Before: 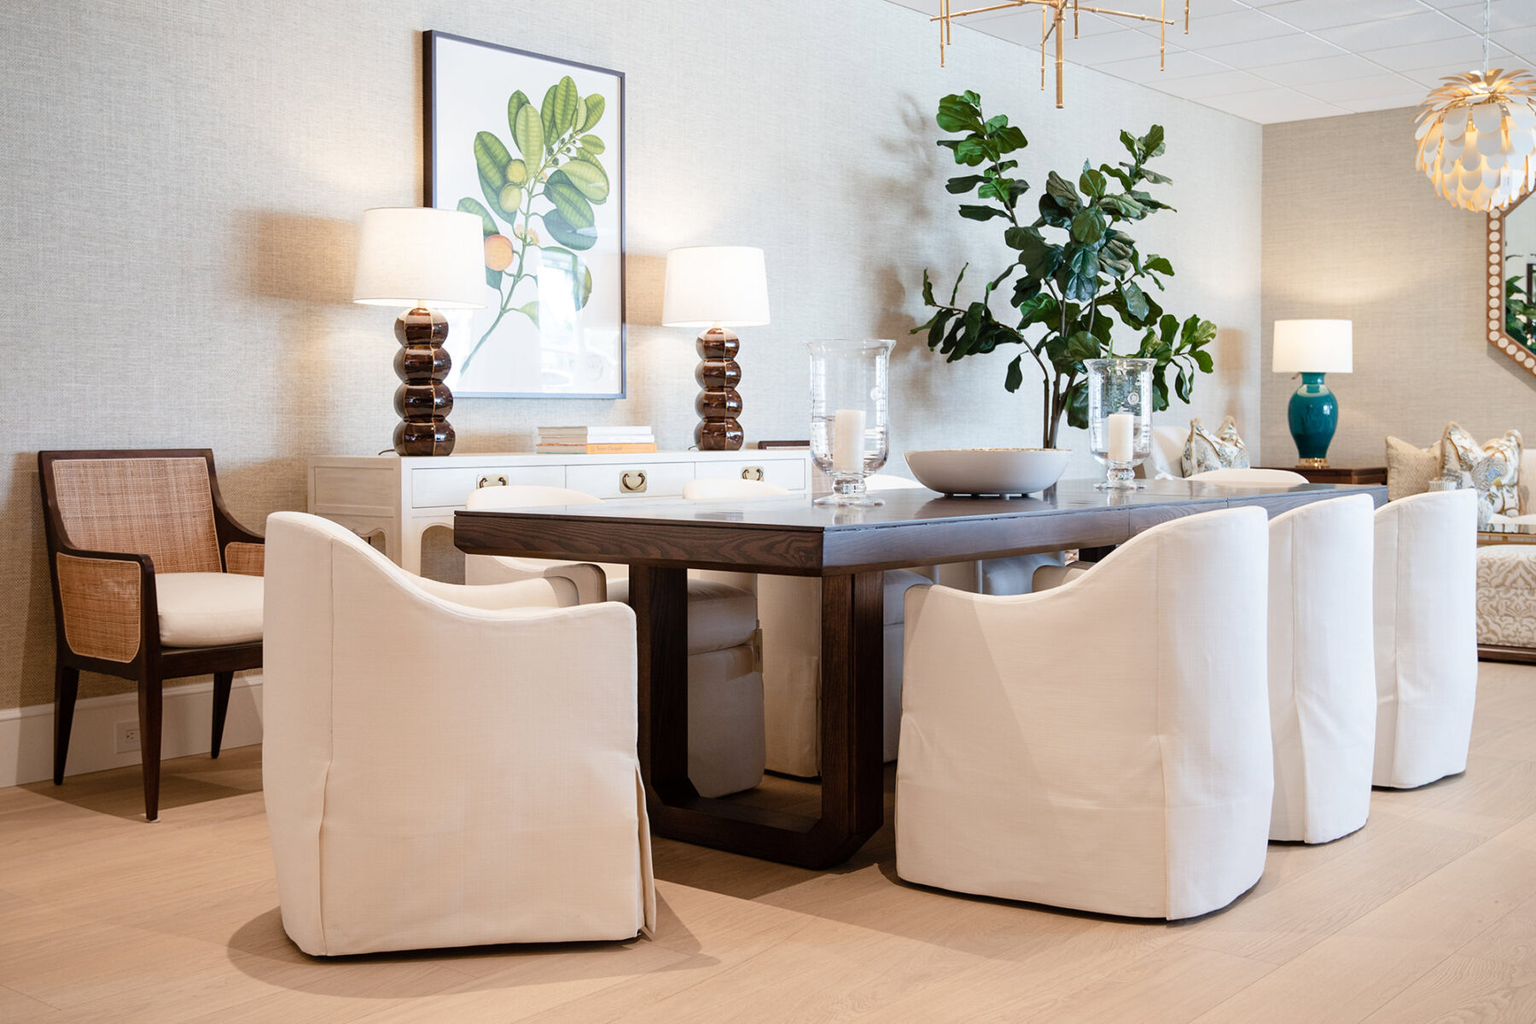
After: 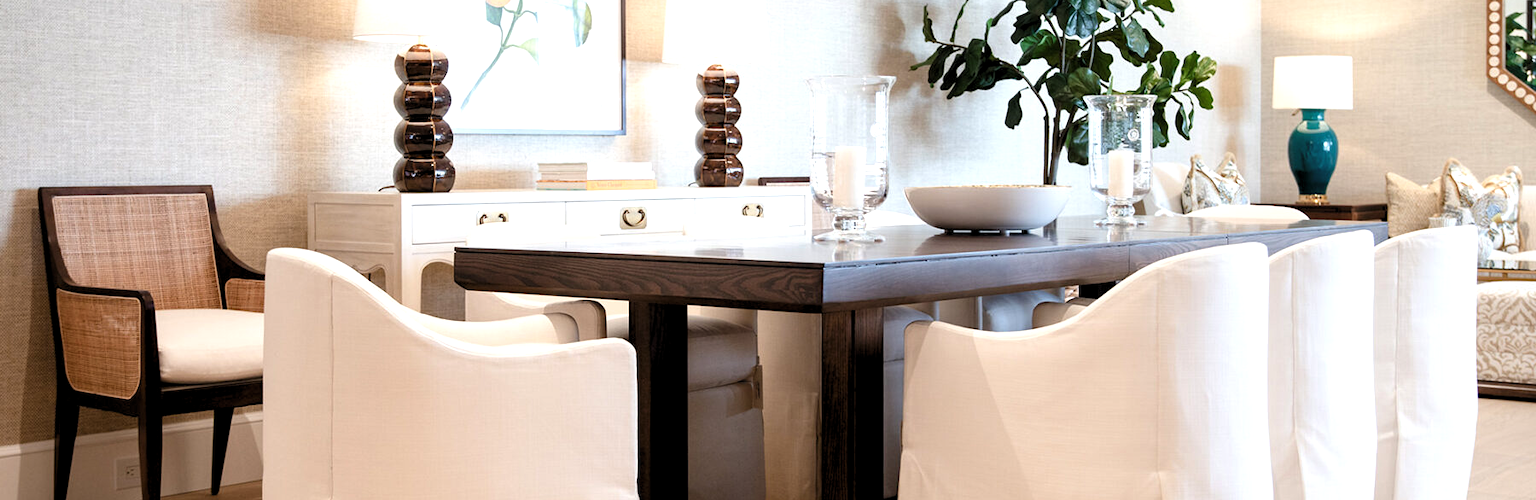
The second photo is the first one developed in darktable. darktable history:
levels: levels [0.062, 0.494, 0.925]
crop and rotate: top 25.781%, bottom 25.279%
exposure: black level correction 0, exposure 0.499 EV, compensate exposure bias true, compensate highlight preservation false
